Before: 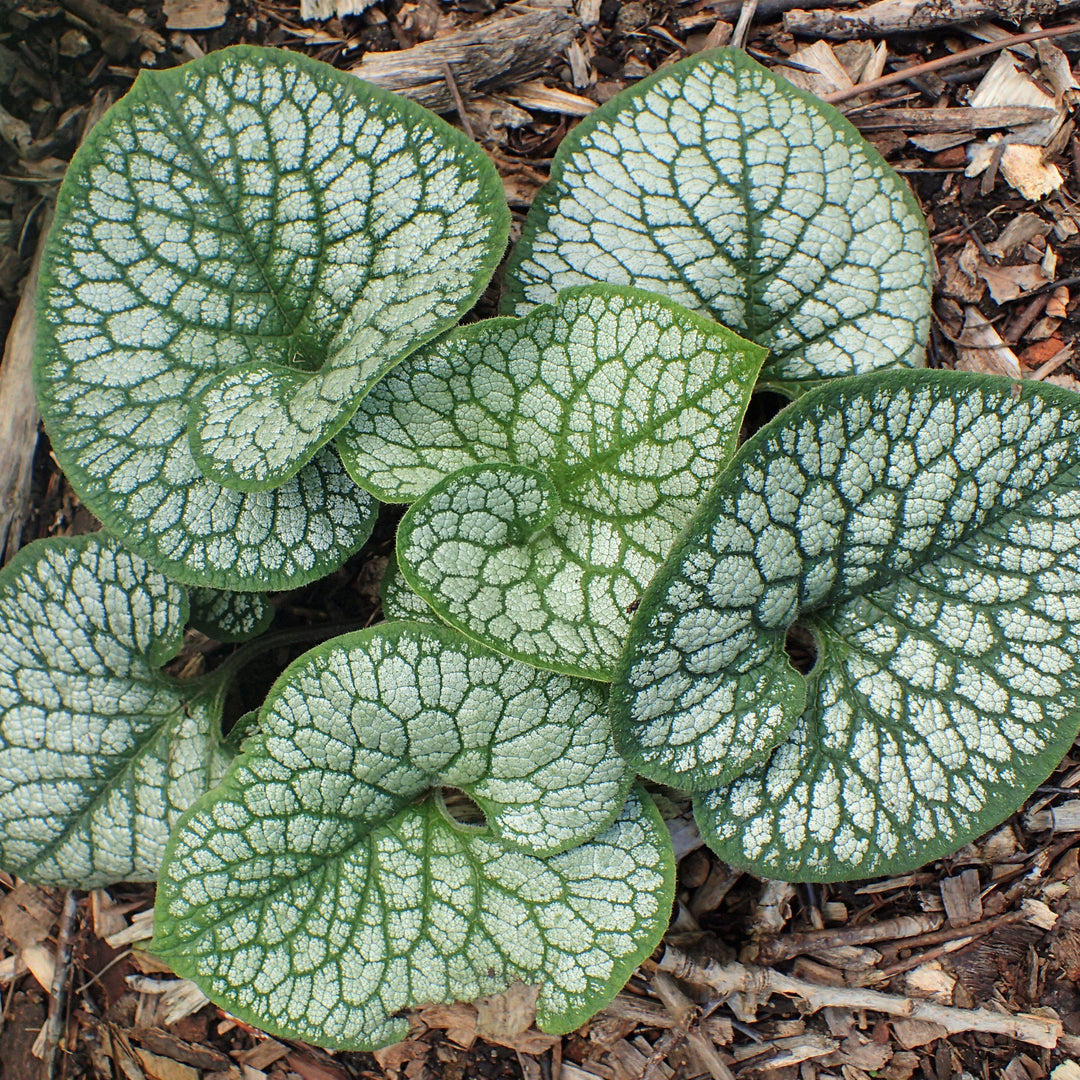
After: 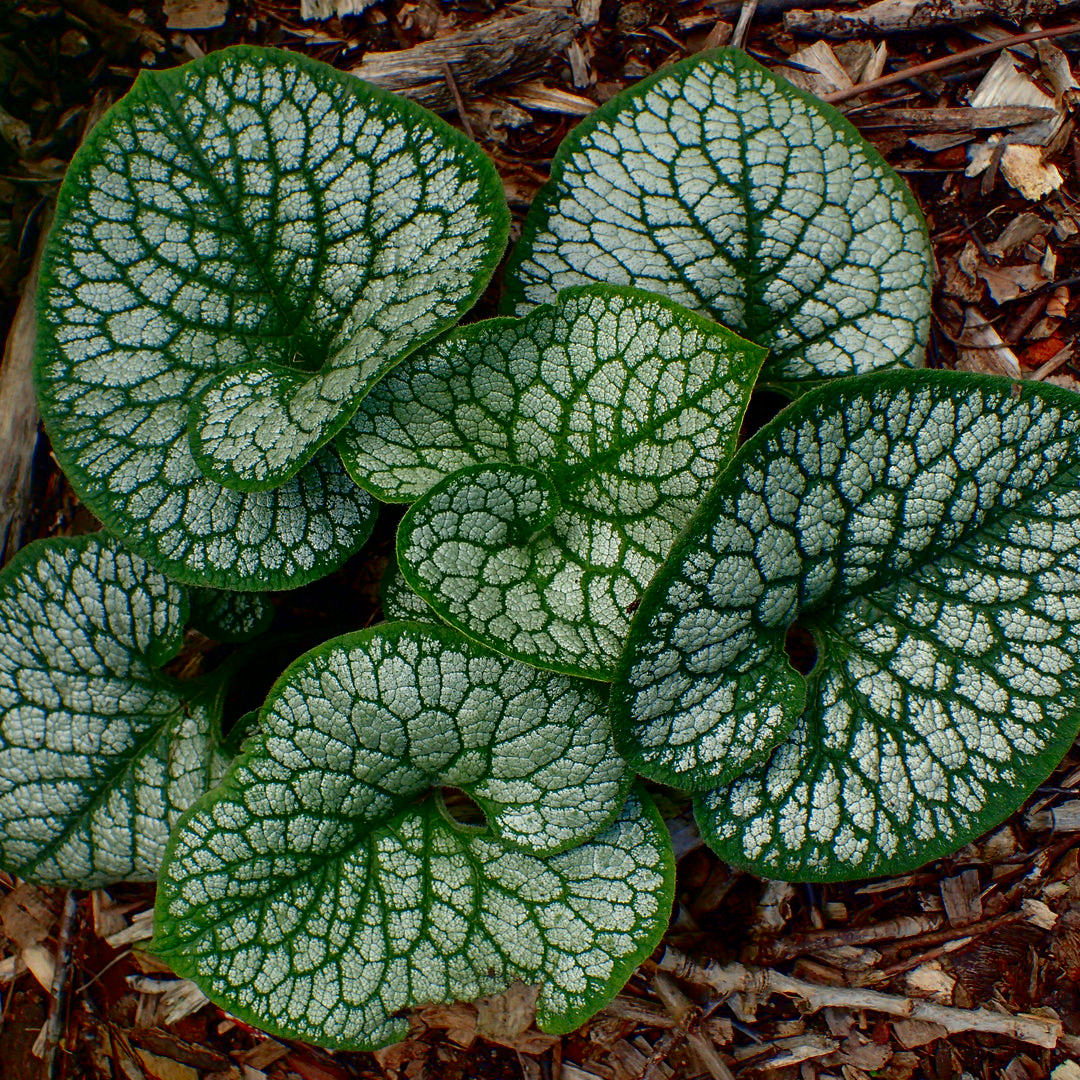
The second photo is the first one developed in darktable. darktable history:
shadows and highlights: on, module defaults
contrast brightness saturation: contrast 0.092, brightness -0.598, saturation 0.171
